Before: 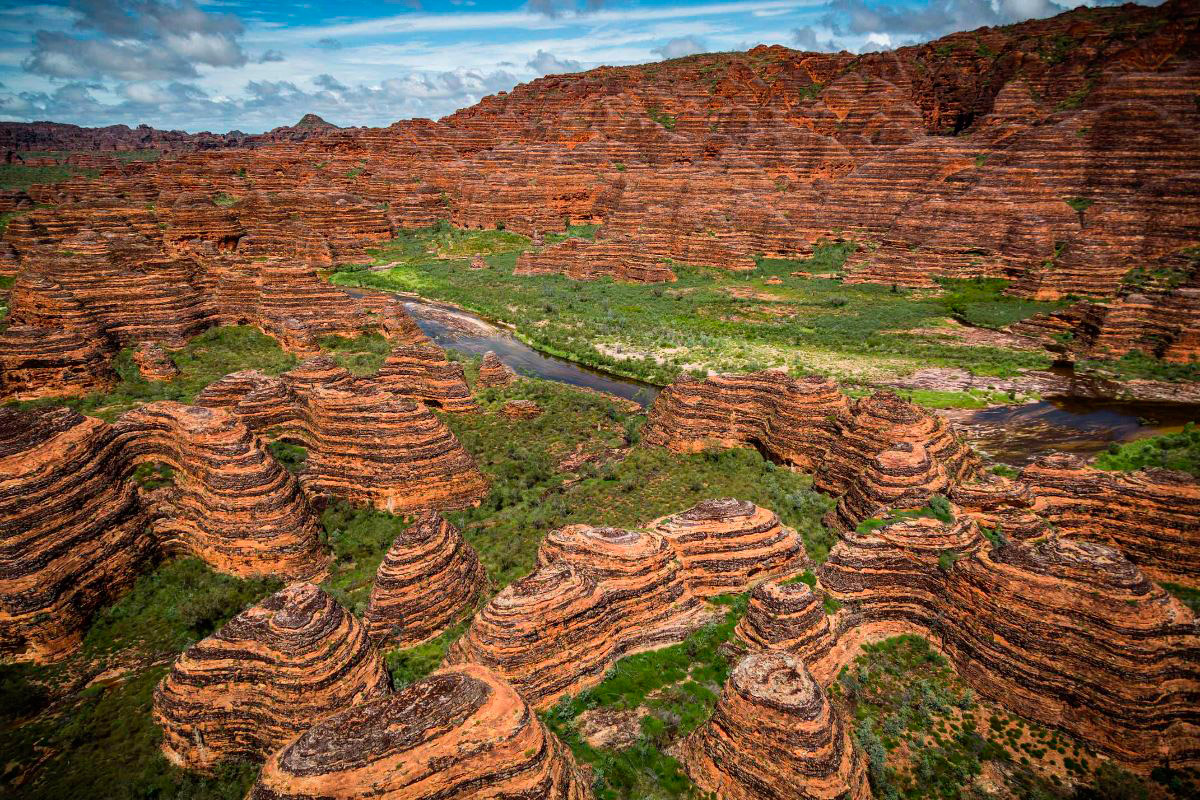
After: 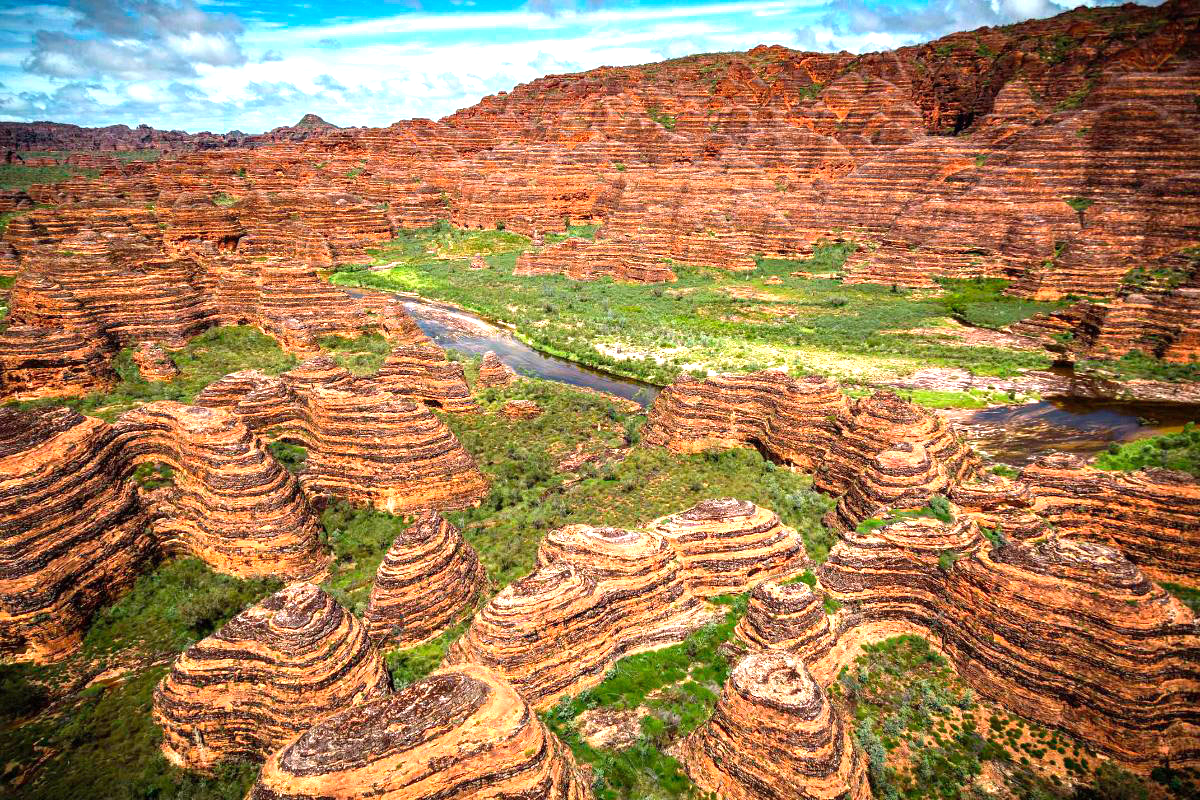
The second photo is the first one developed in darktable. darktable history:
exposure: exposure 1.134 EV, compensate exposure bias true, compensate highlight preservation false
